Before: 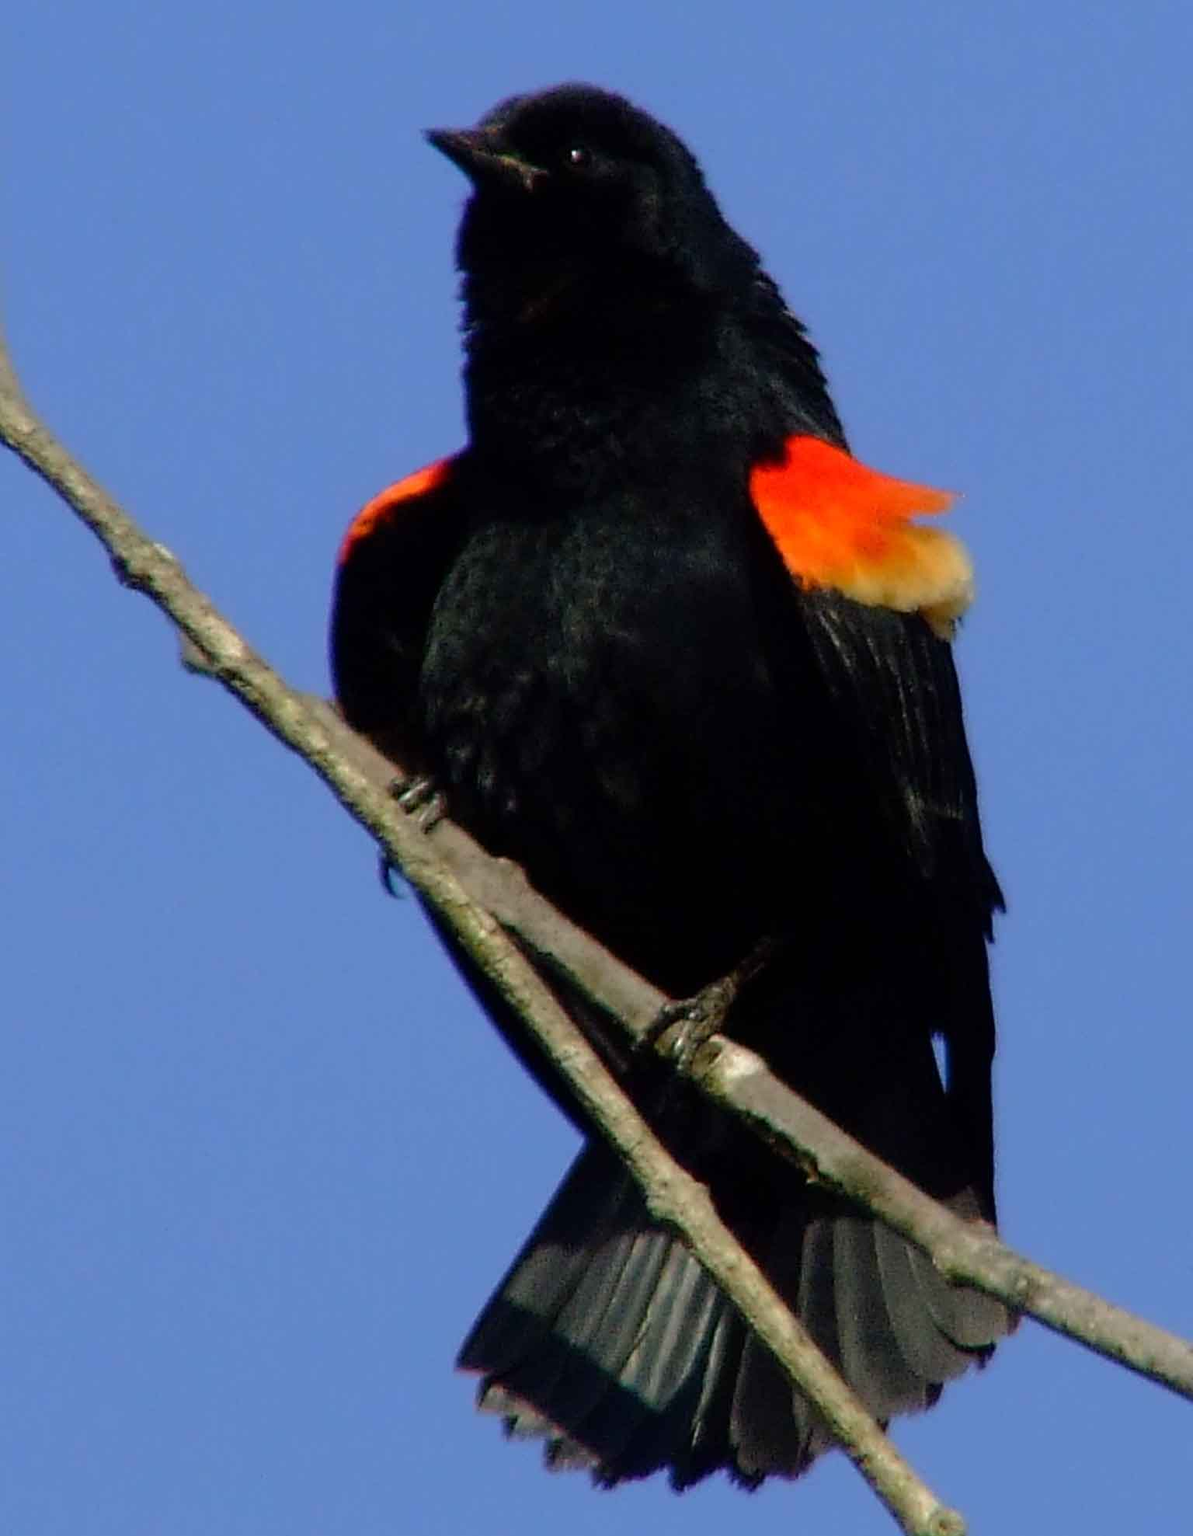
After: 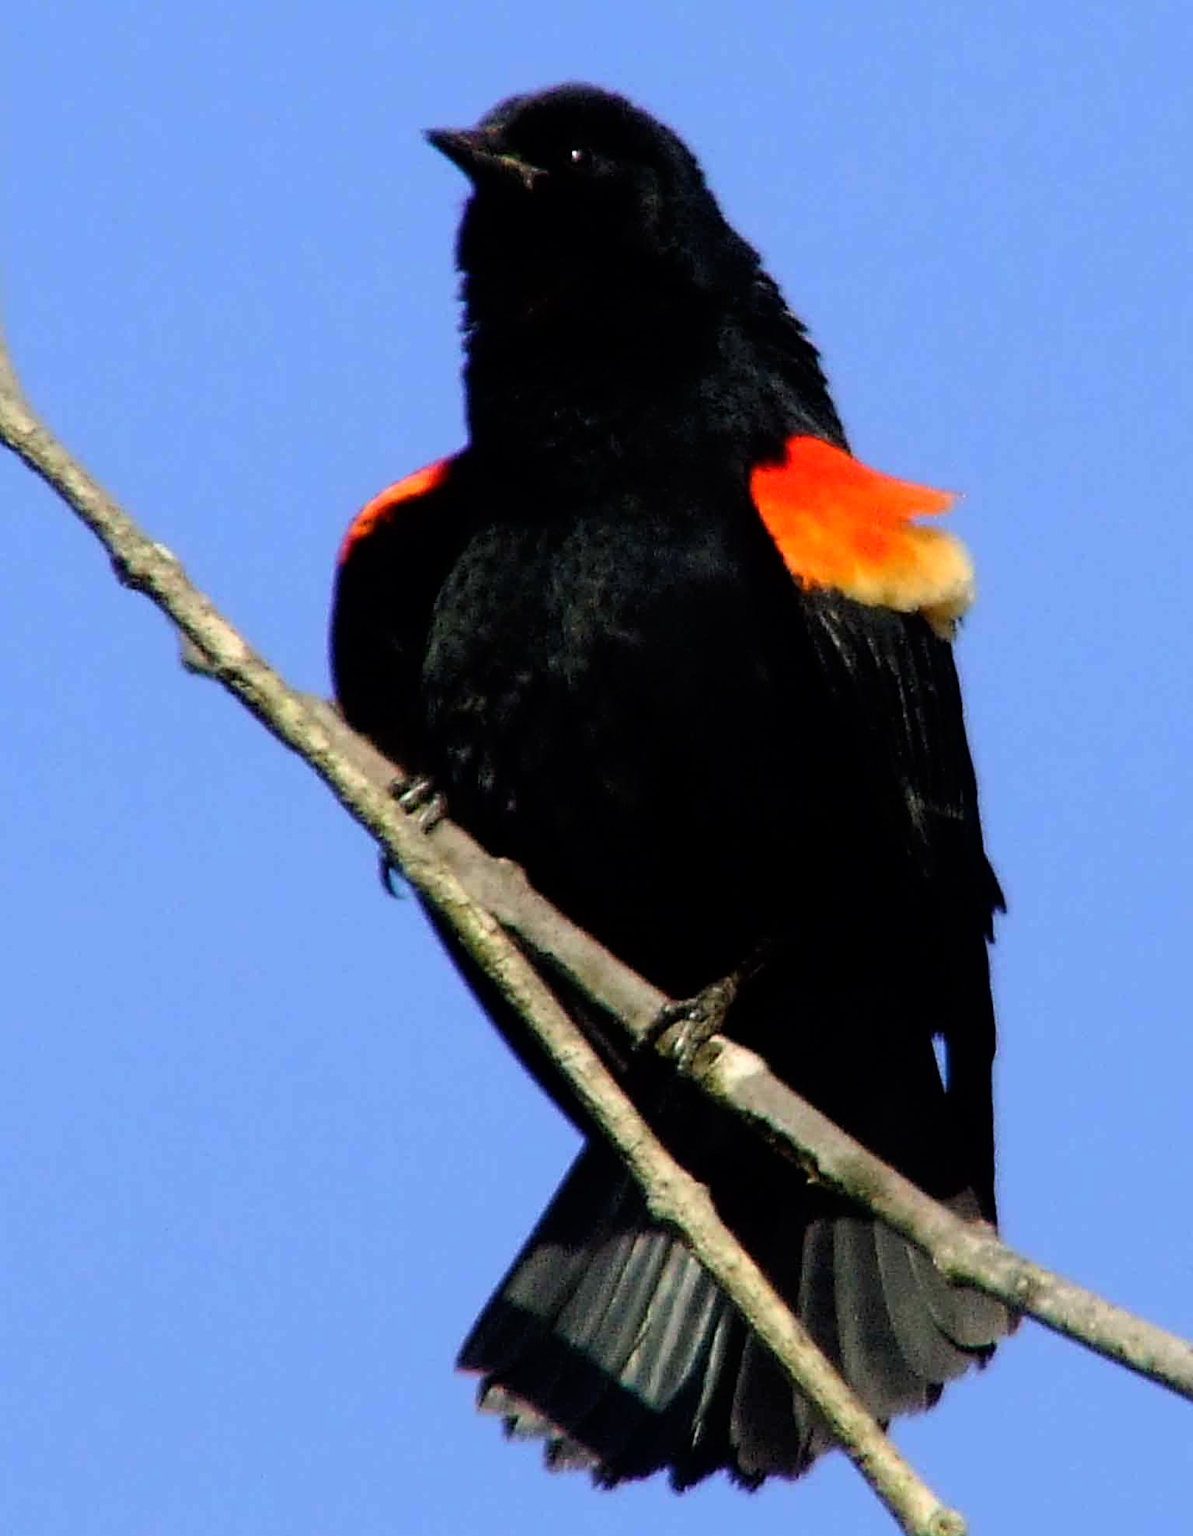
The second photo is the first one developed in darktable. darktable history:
base curve: curves: ch0 [(0, 0) (0.005, 0.002) (0.193, 0.295) (0.399, 0.664) (0.75, 0.928) (1, 1)]
